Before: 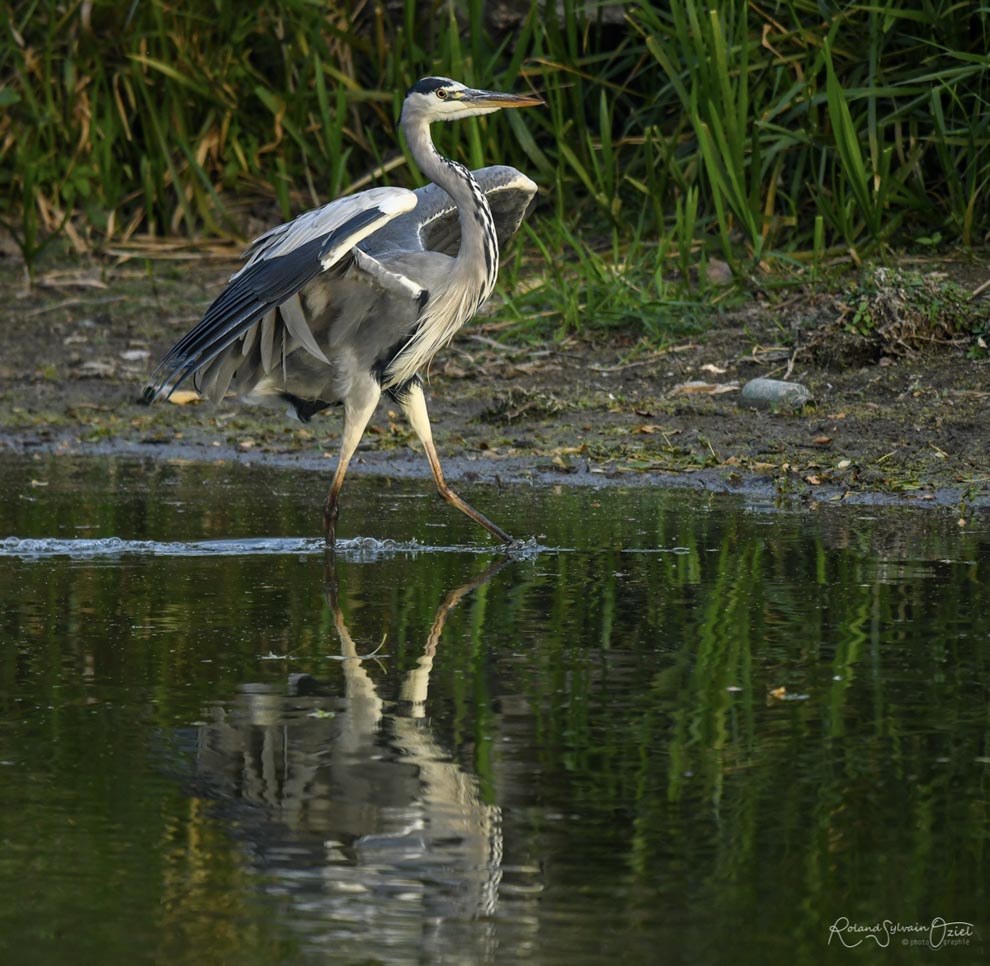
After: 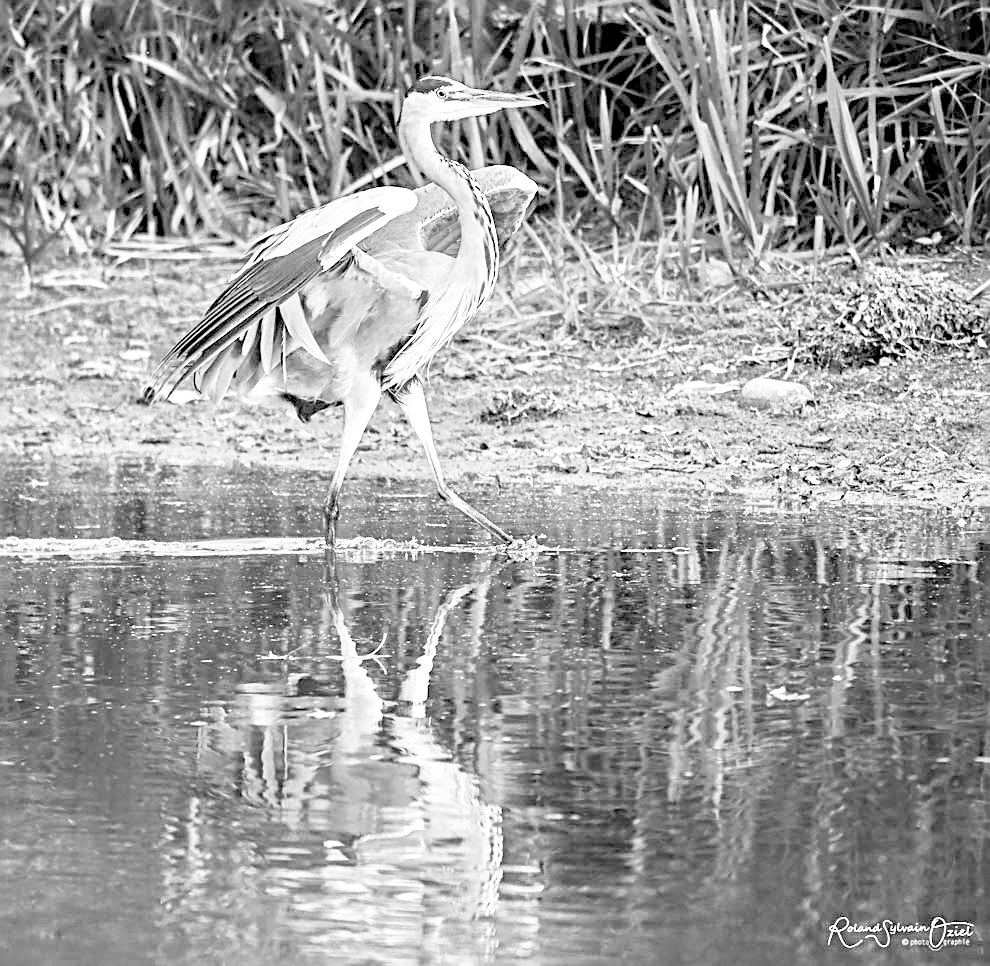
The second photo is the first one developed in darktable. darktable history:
sharpen: radius 2.676, amount 0.669
levels: levels [0.072, 0.414, 0.976]
monochrome: on, module defaults
contrast brightness saturation: contrast 0.43, brightness 0.56, saturation -0.19
tone equalizer: -7 EV 0.15 EV, -6 EV 0.6 EV, -5 EV 1.15 EV, -4 EV 1.33 EV, -3 EV 1.15 EV, -2 EV 0.6 EV, -1 EV 0.15 EV, mask exposure compensation -0.5 EV
